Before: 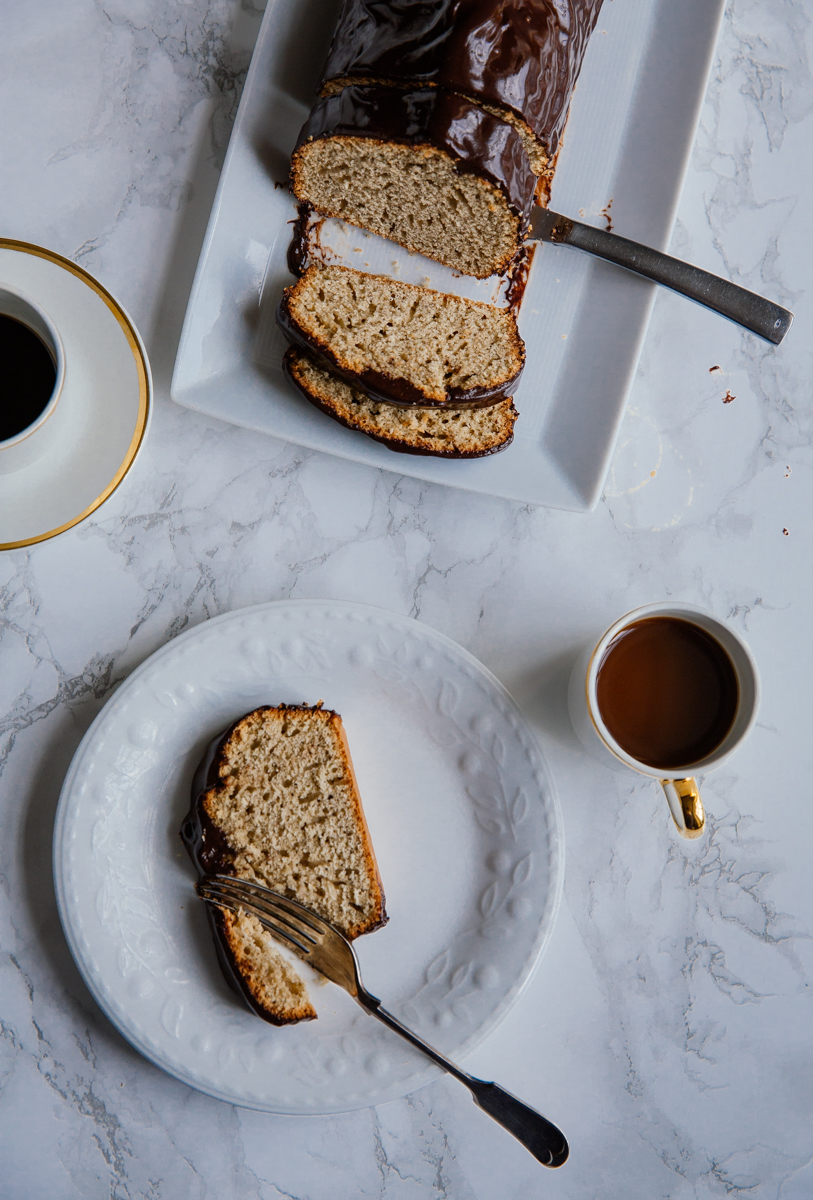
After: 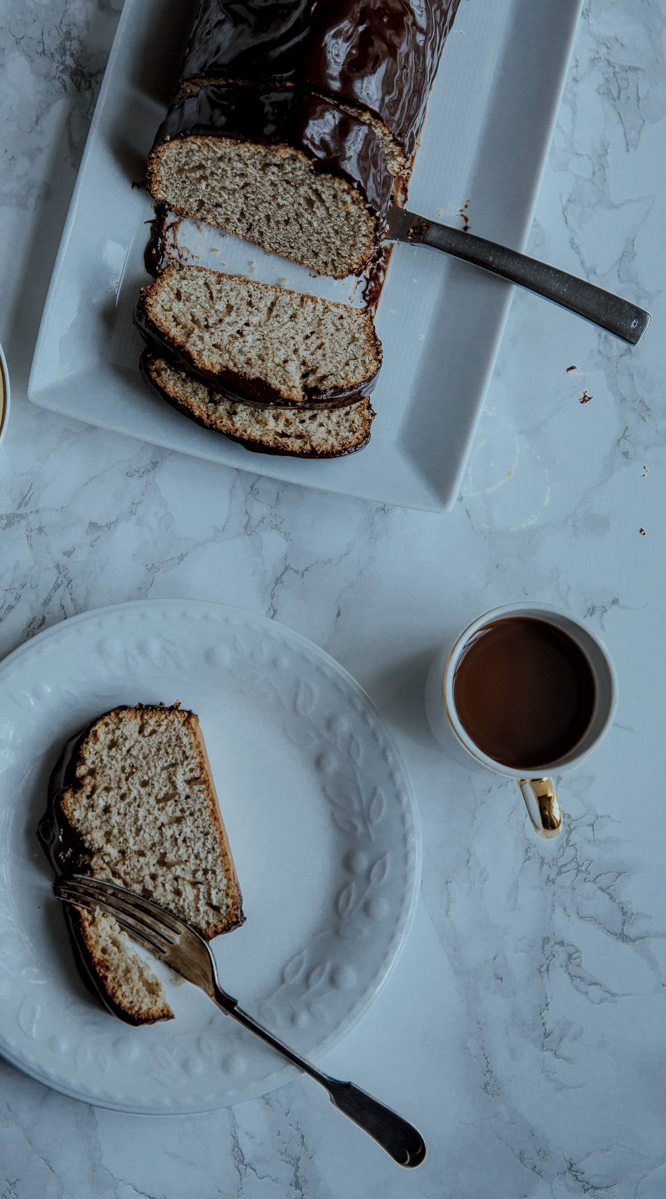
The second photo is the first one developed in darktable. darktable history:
exposure: exposure -0.487 EV, compensate highlight preservation false
local contrast: on, module defaults
crop: left 17.707%, bottom 0.041%
color correction: highlights a* -13.04, highlights b* -17.41, saturation 0.703
